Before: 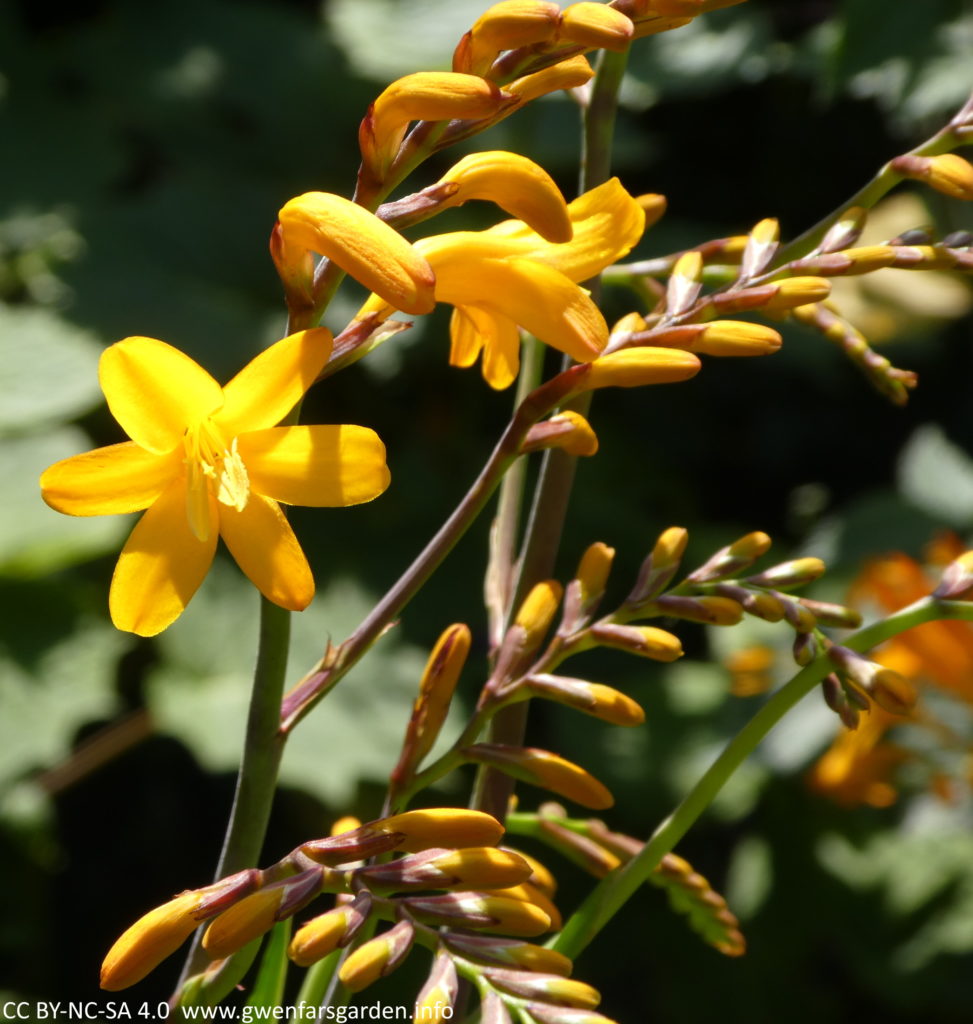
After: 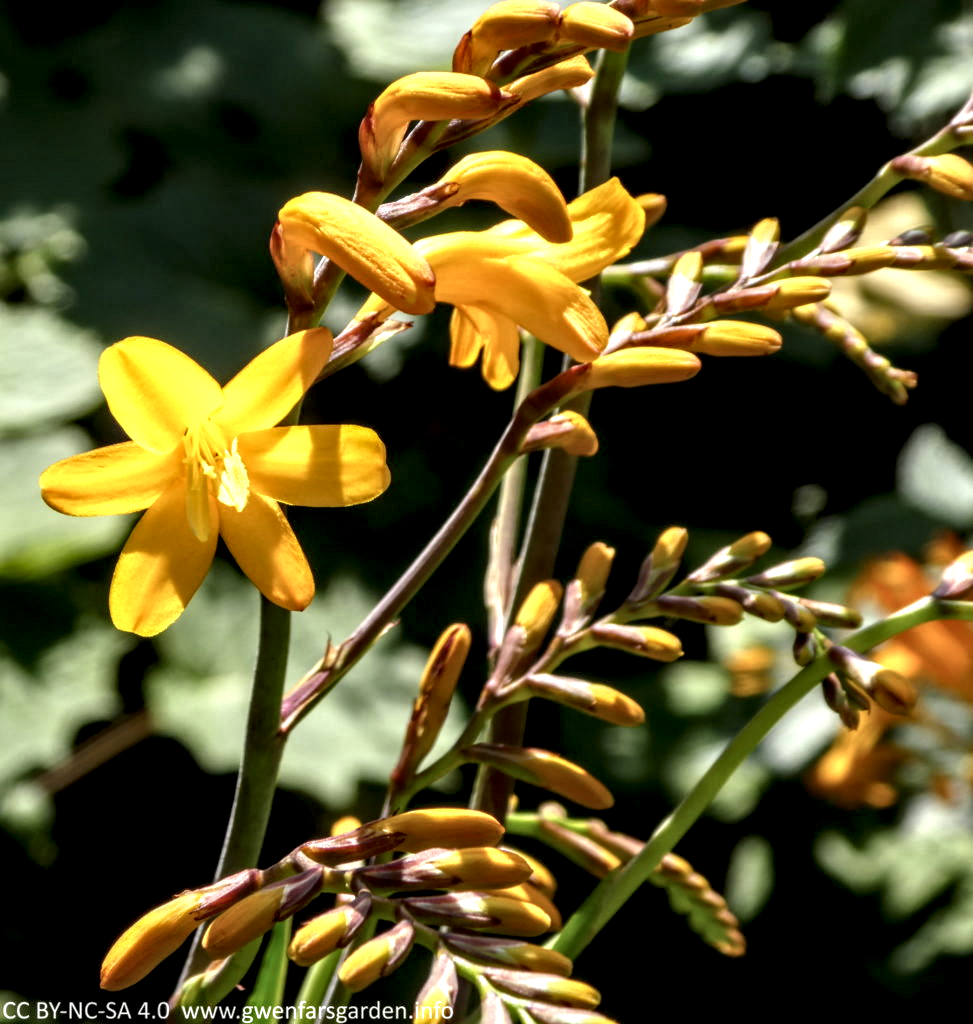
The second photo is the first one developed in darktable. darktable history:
local contrast: detail 203%
